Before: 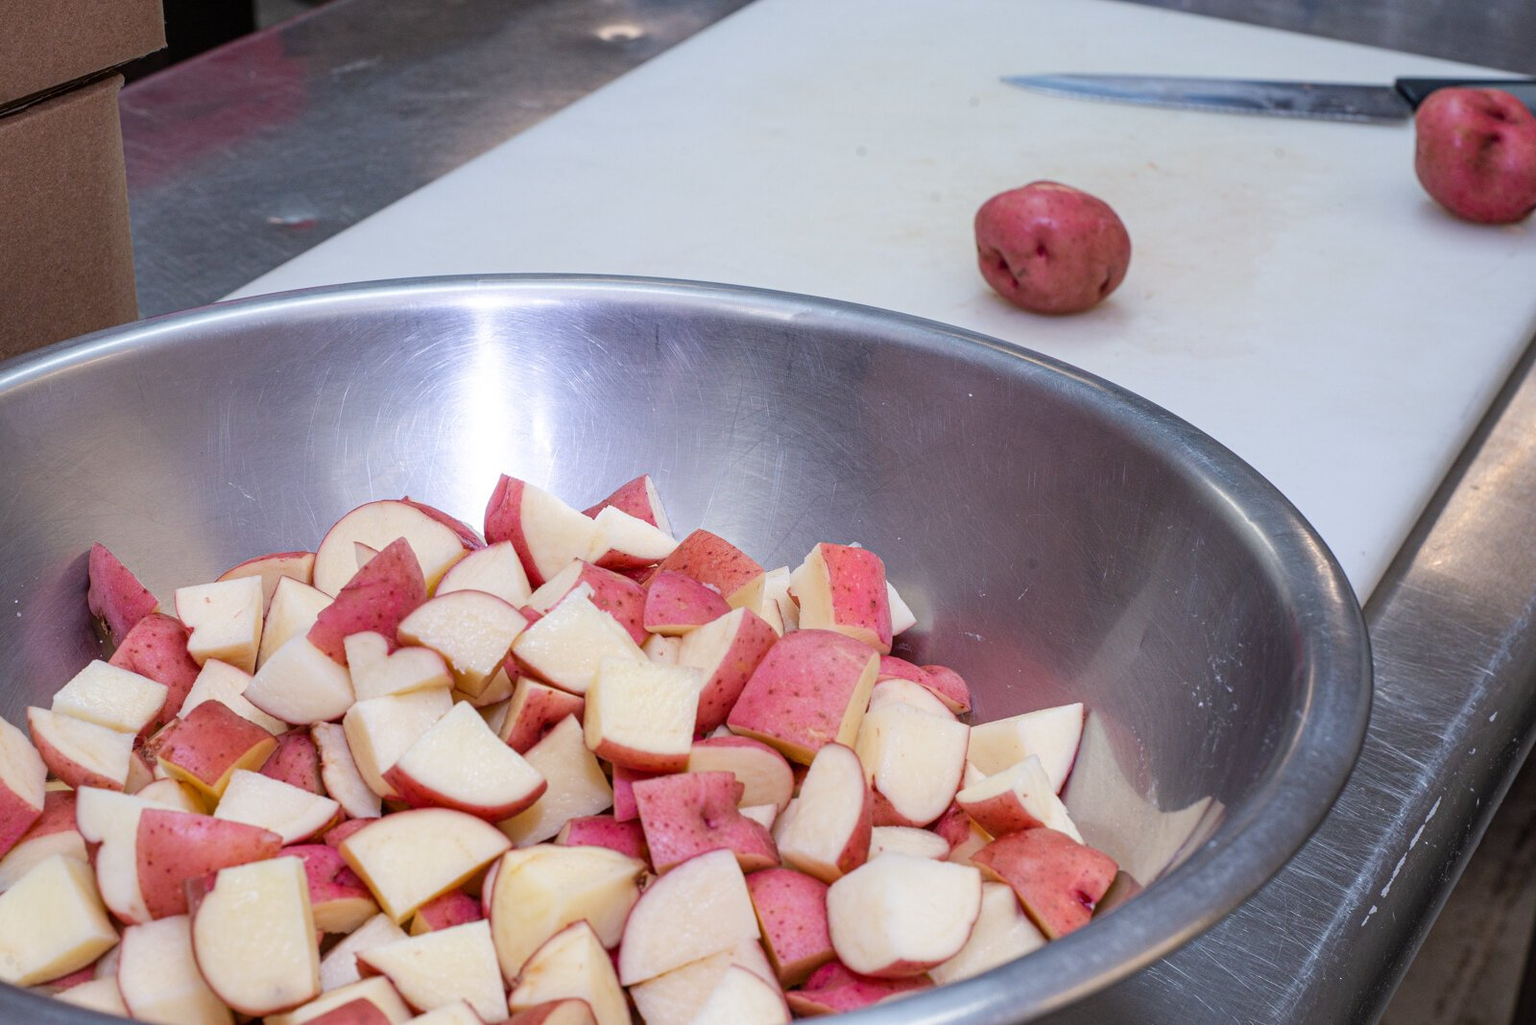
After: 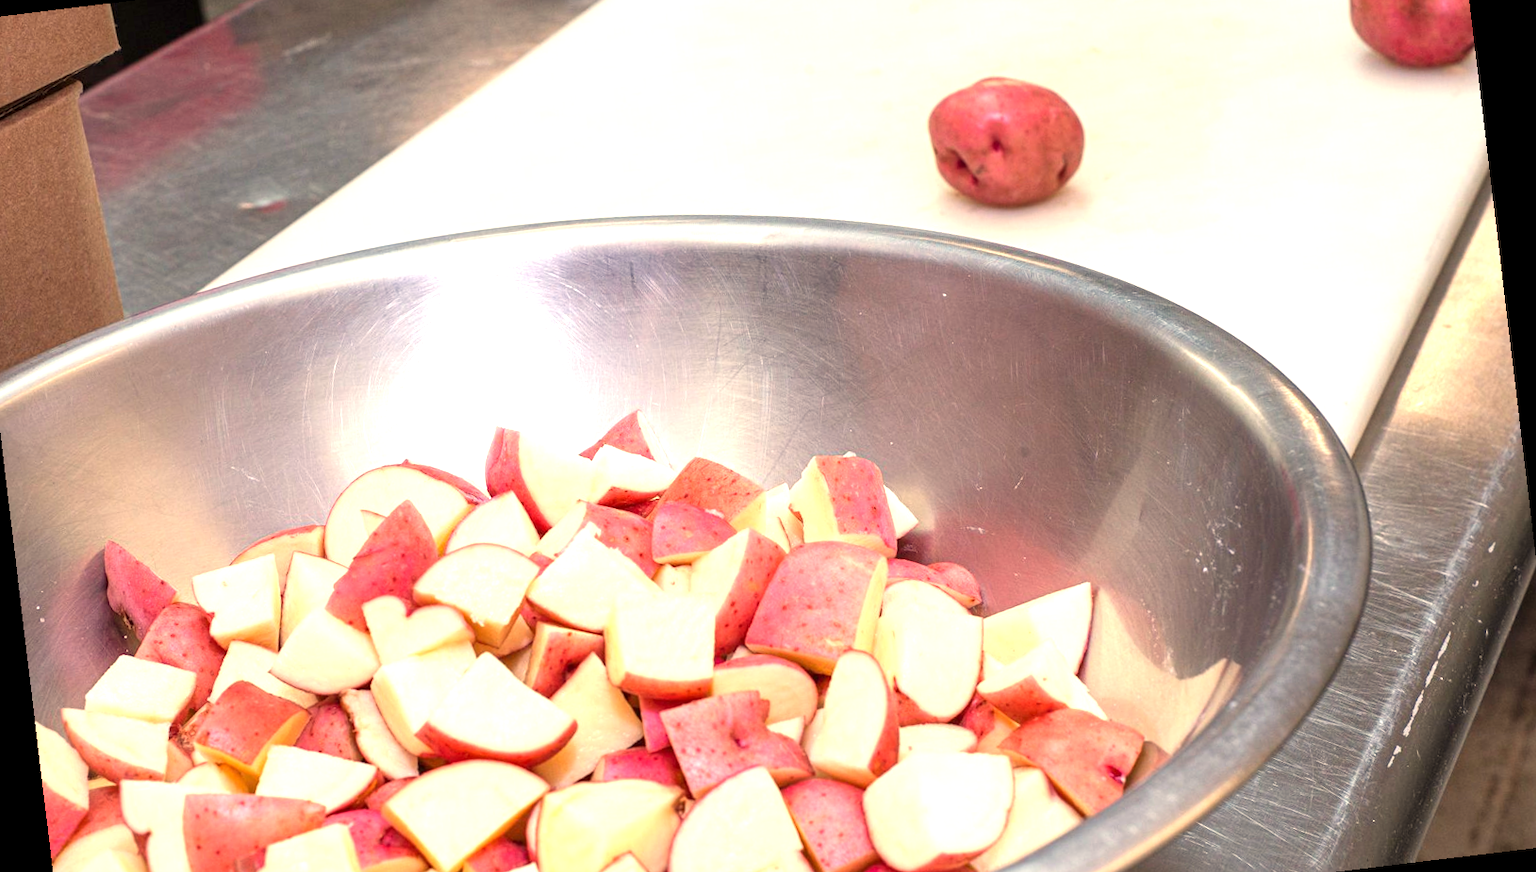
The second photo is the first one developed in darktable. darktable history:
crop and rotate: left 2.991%, top 13.302%, right 1.981%, bottom 12.636%
exposure: exposure 1.089 EV, compensate highlight preservation false
white balance: red 1.123, blue 0.83
rotate and perspective: rotation -6.83°, automatic cropping off
